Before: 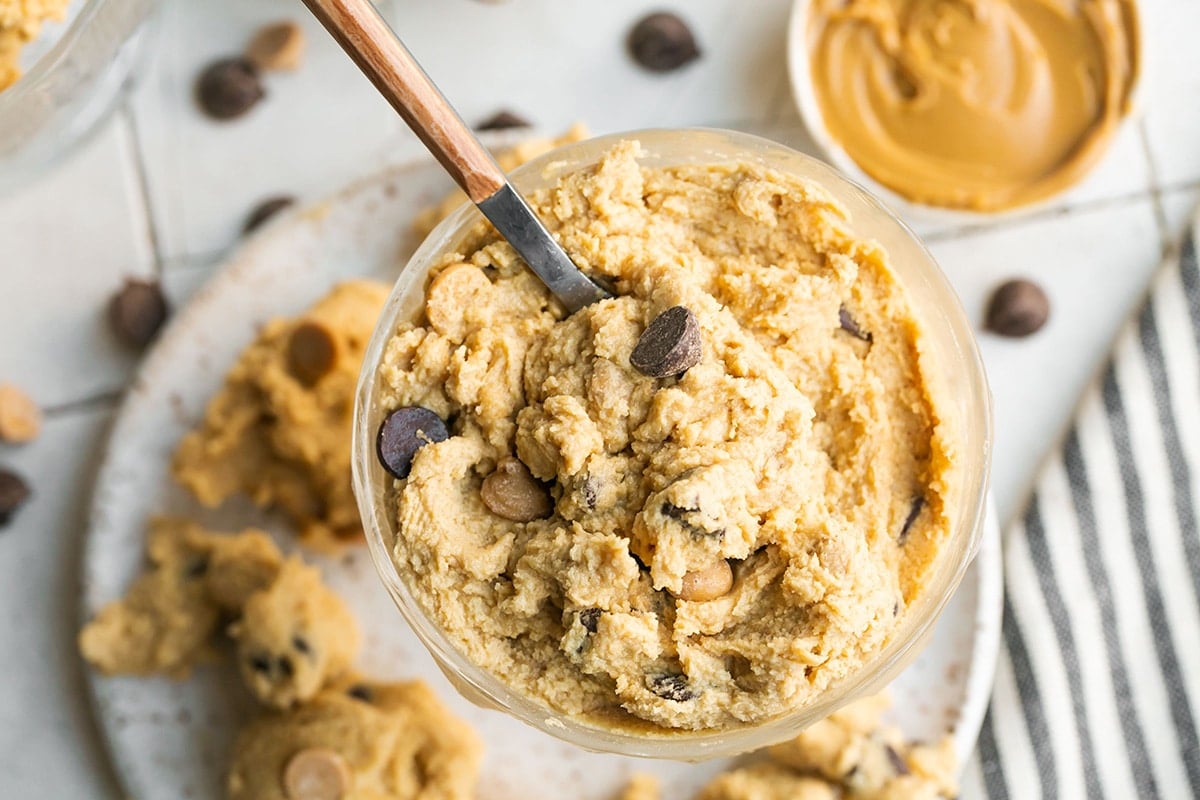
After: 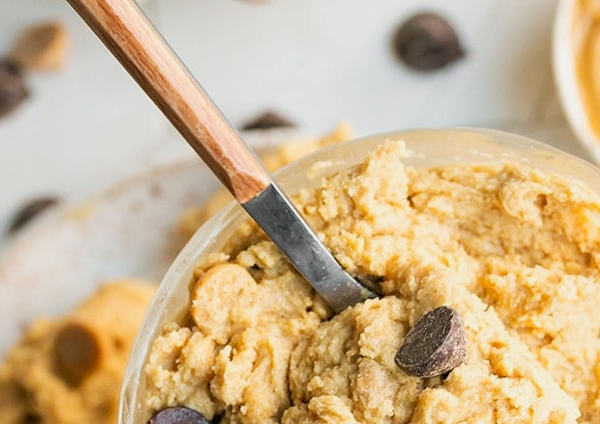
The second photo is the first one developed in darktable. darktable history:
crop: left 19.595%, right 30.387%, bottom 46.876%
tone curve: curves: ch0 [(0, 0) (0.07, 0.052) (0.23, 0.254) (0.486, 0.53) (0.822, 0.825) (0.994, 0.955)]; ch1 [(0, 0) (0.226, 0.261) (0.379, 0.442) (0.469, 0.472) (0.495, 0.495) (0.514, 0.504) (0.561, 0.568) (0.59, 0.612) (1, 1)]; ch2 [(0, 0) (0.269, 0.299) (0.459, 0.441) (0.498, 0.499) (0.523, 0.52) (0.586, 0.569) (0.635, 0.617) (0.659, 0.681) (0.718, 0.764) (1, 1)], color space Lab, linked channels, preserve colors none
